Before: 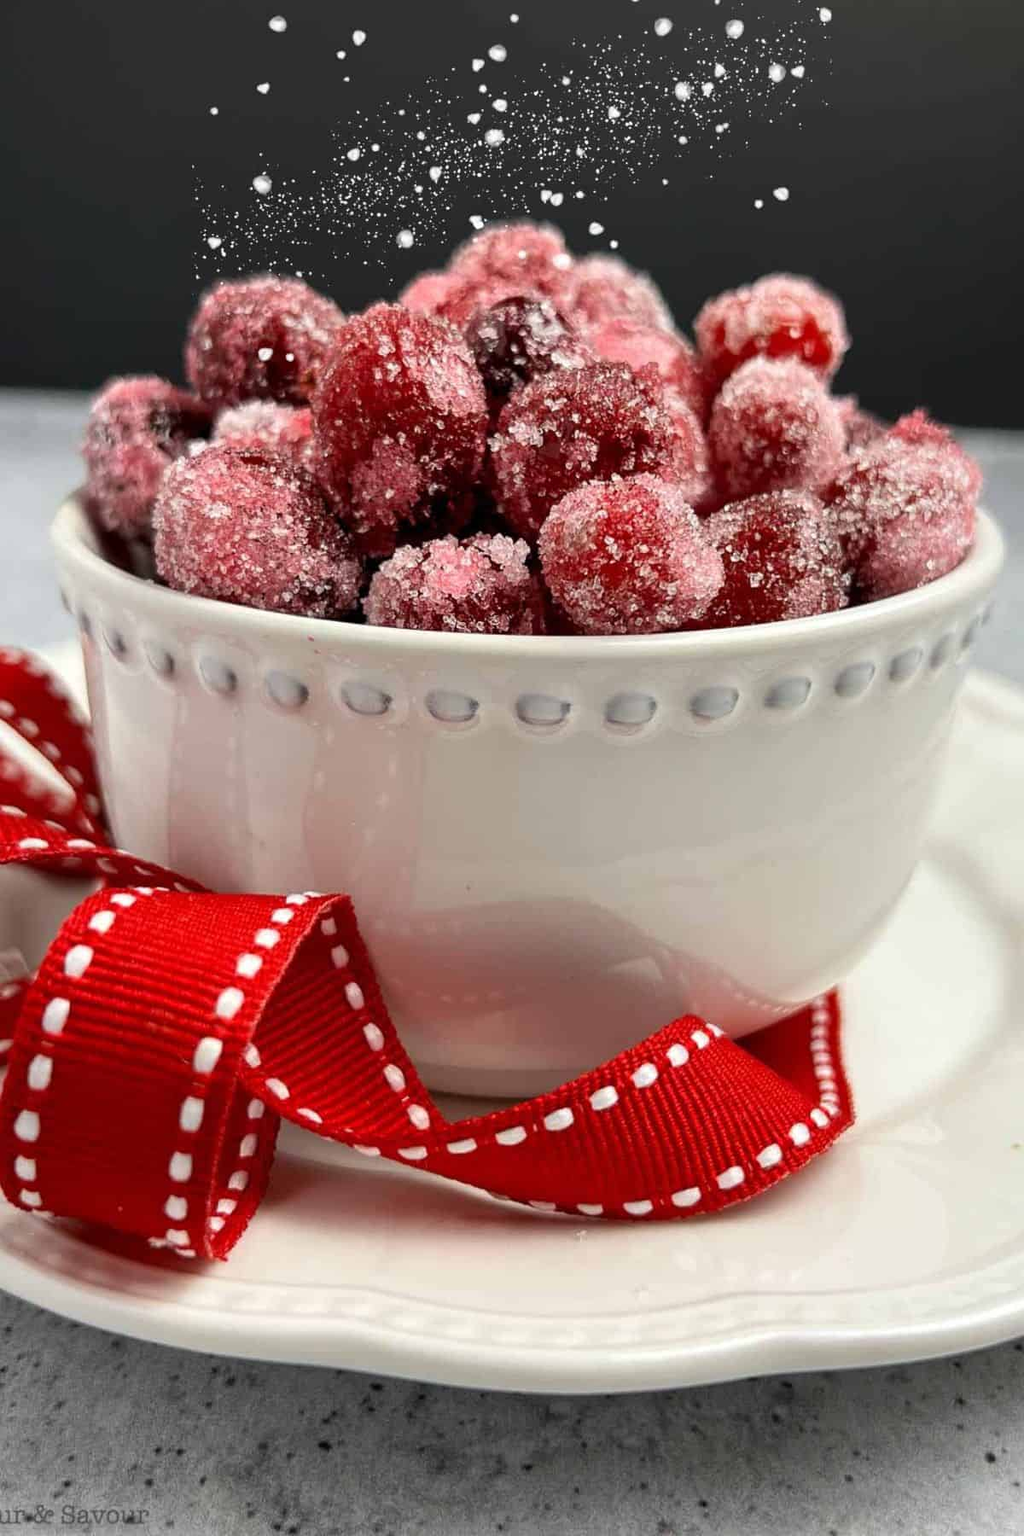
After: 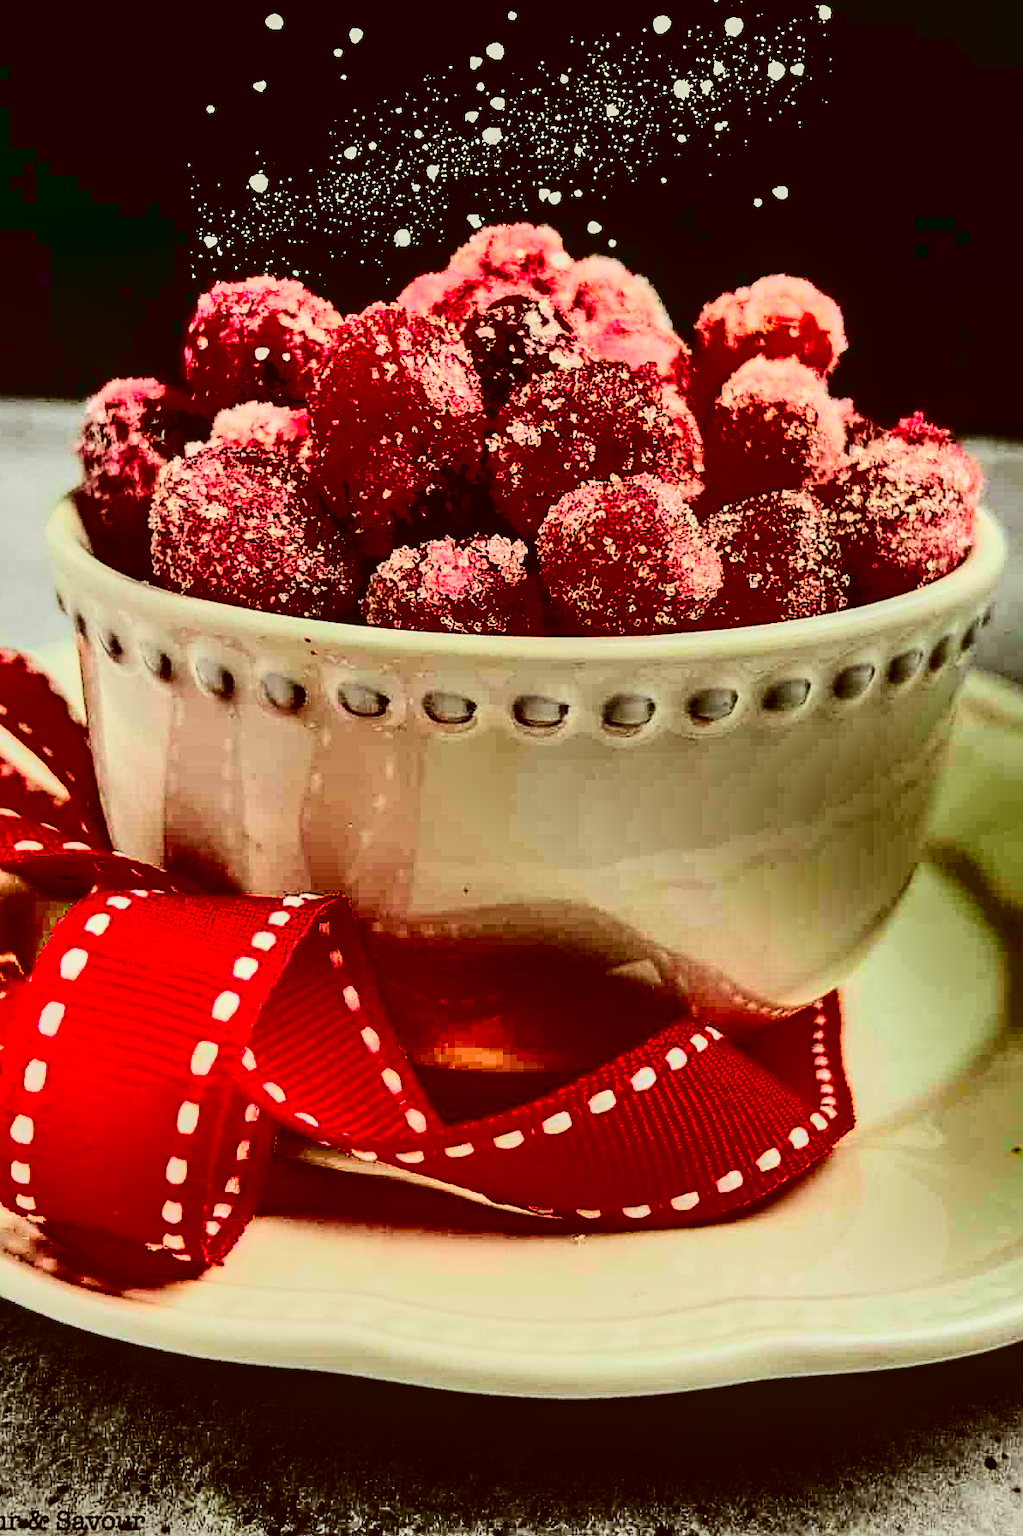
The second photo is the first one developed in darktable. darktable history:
local contrast: on, module defaults
sharpen: on, module defaults
contrast brightness saturation: contrast 0.764, brightness -0.995, saturation 0.993
crop and rotate: left 0.539%, top 0.194%, bottom 0.315%
shadows and highlights: radius 123.81, shadows 98.76, white point adjustment -2.96, highlights -98.16, soften with gaussian
base curve: curves: ch0 [(0, 0) (0.283, 0.295) (1, 1)], preserve colors none
color correction: highlights a* -5.15, highlights b* 9.79, shadows a* 9.83, shadows b* 24.11
